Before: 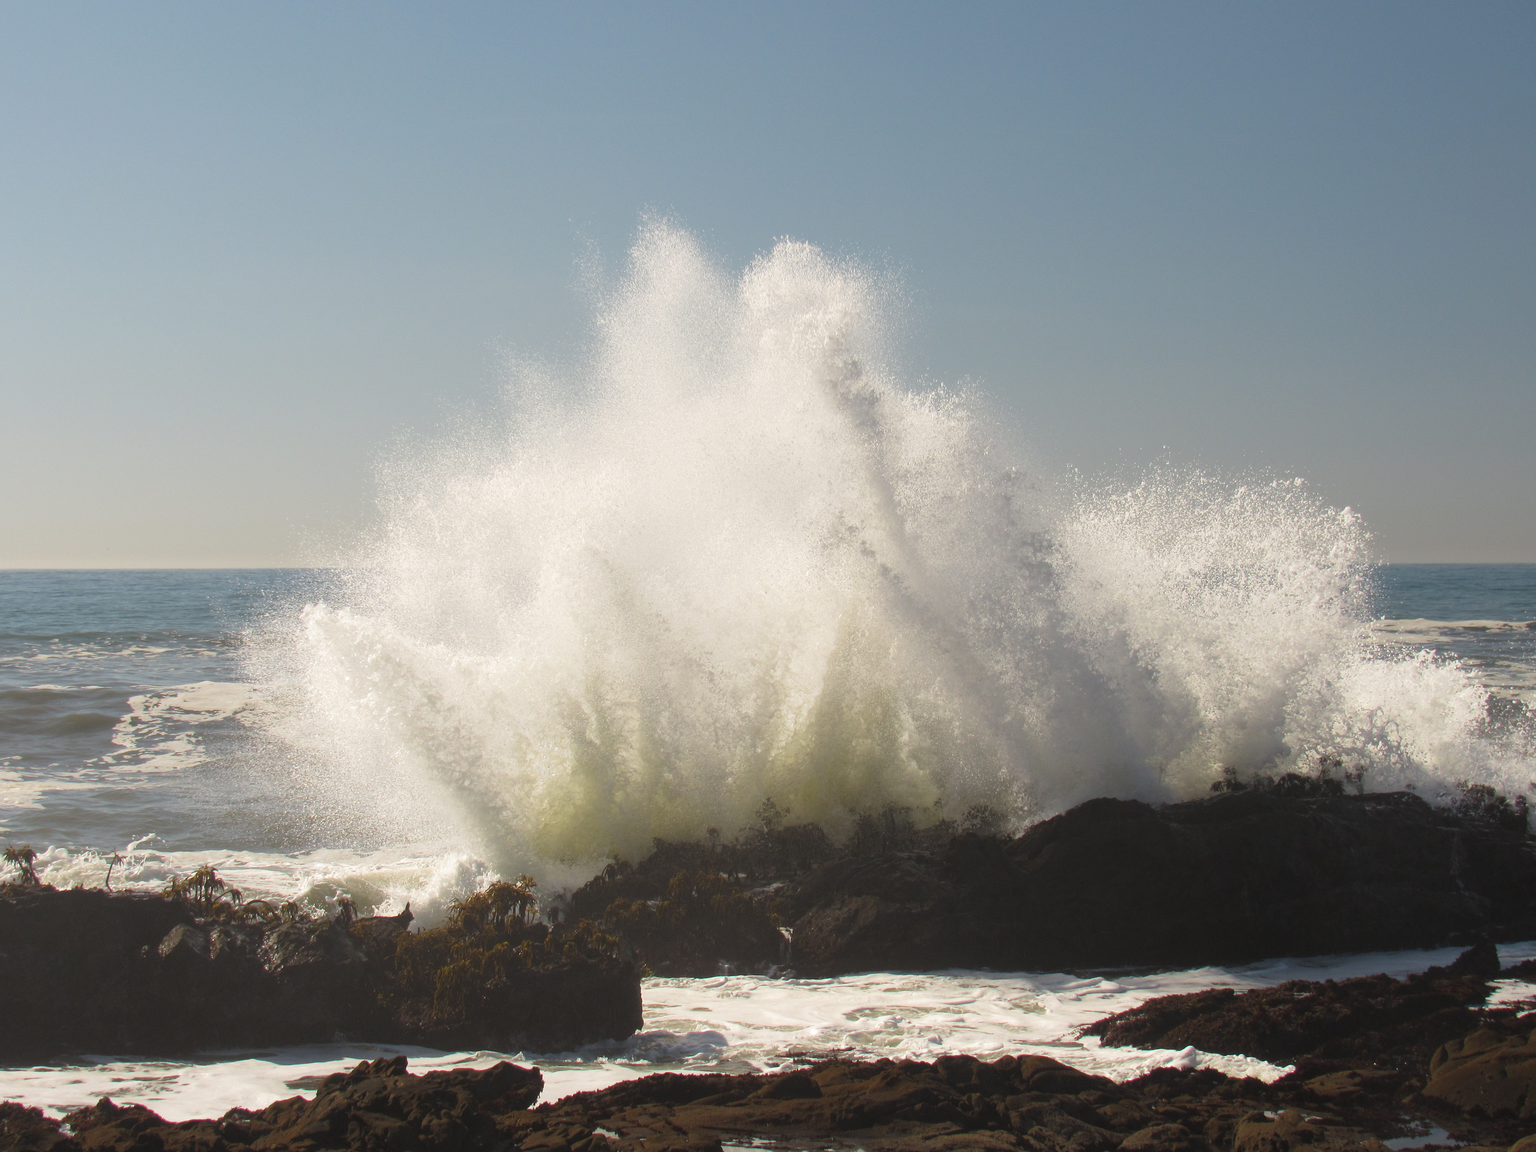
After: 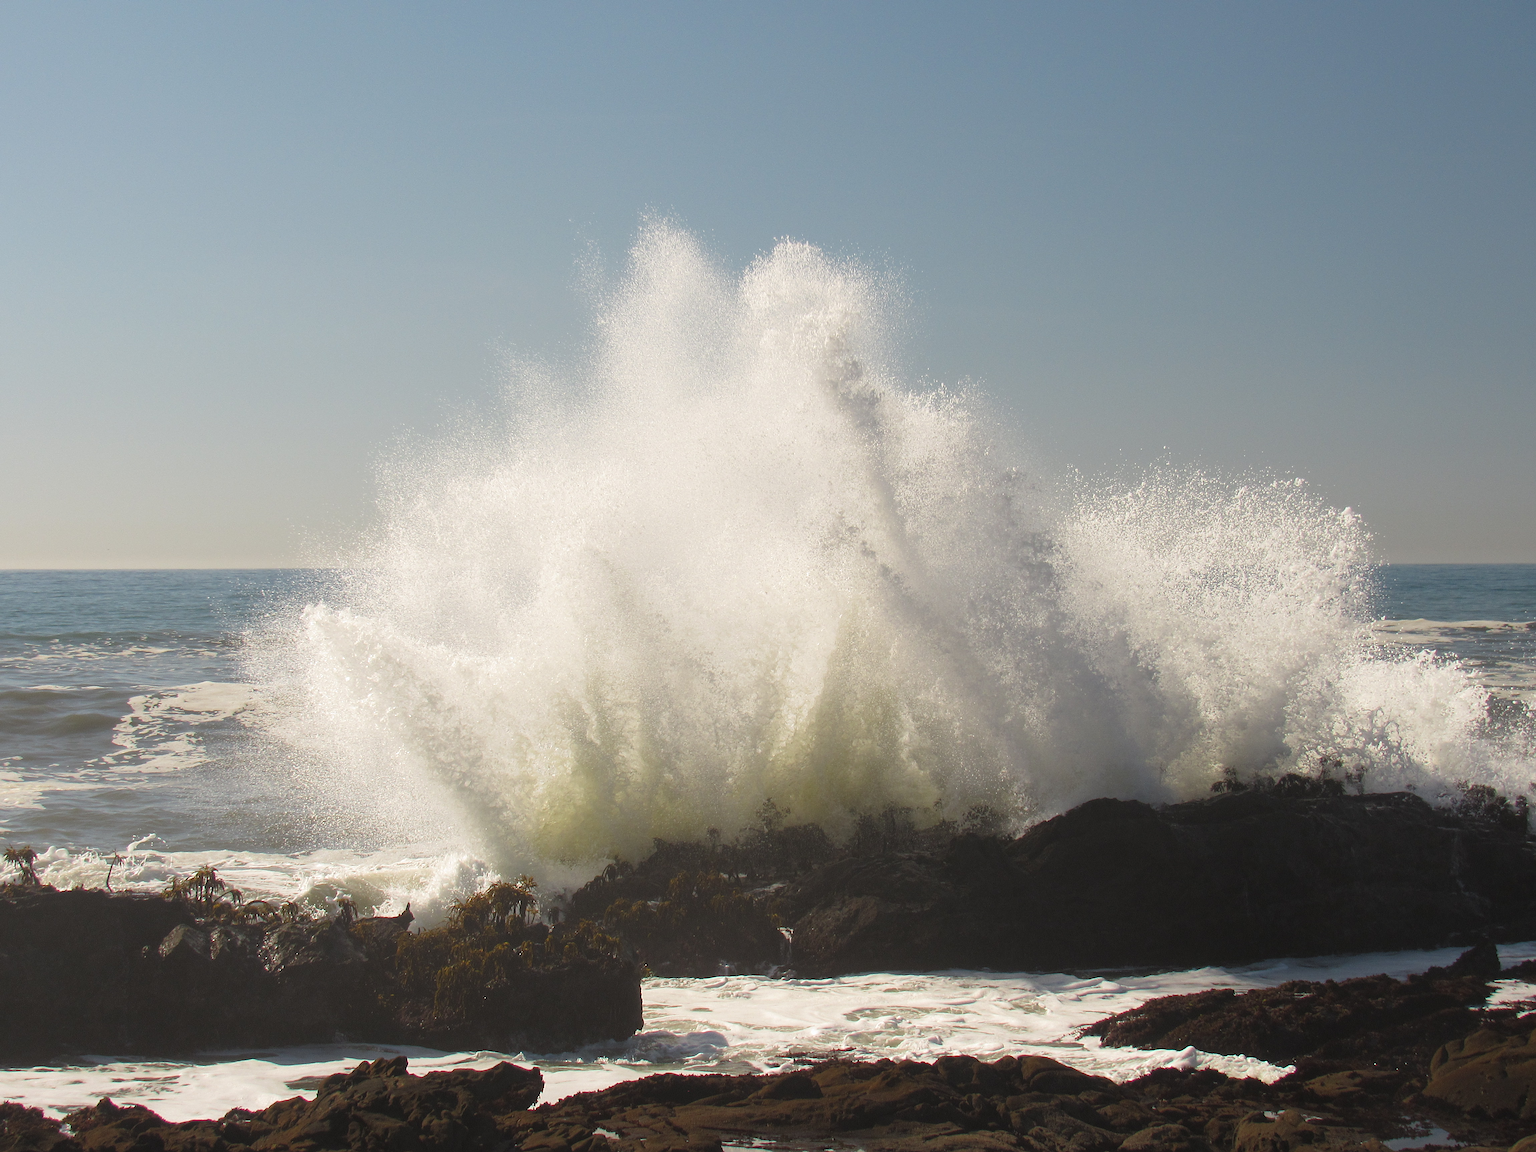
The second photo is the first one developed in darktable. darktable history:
sharpen: radius 1.978
